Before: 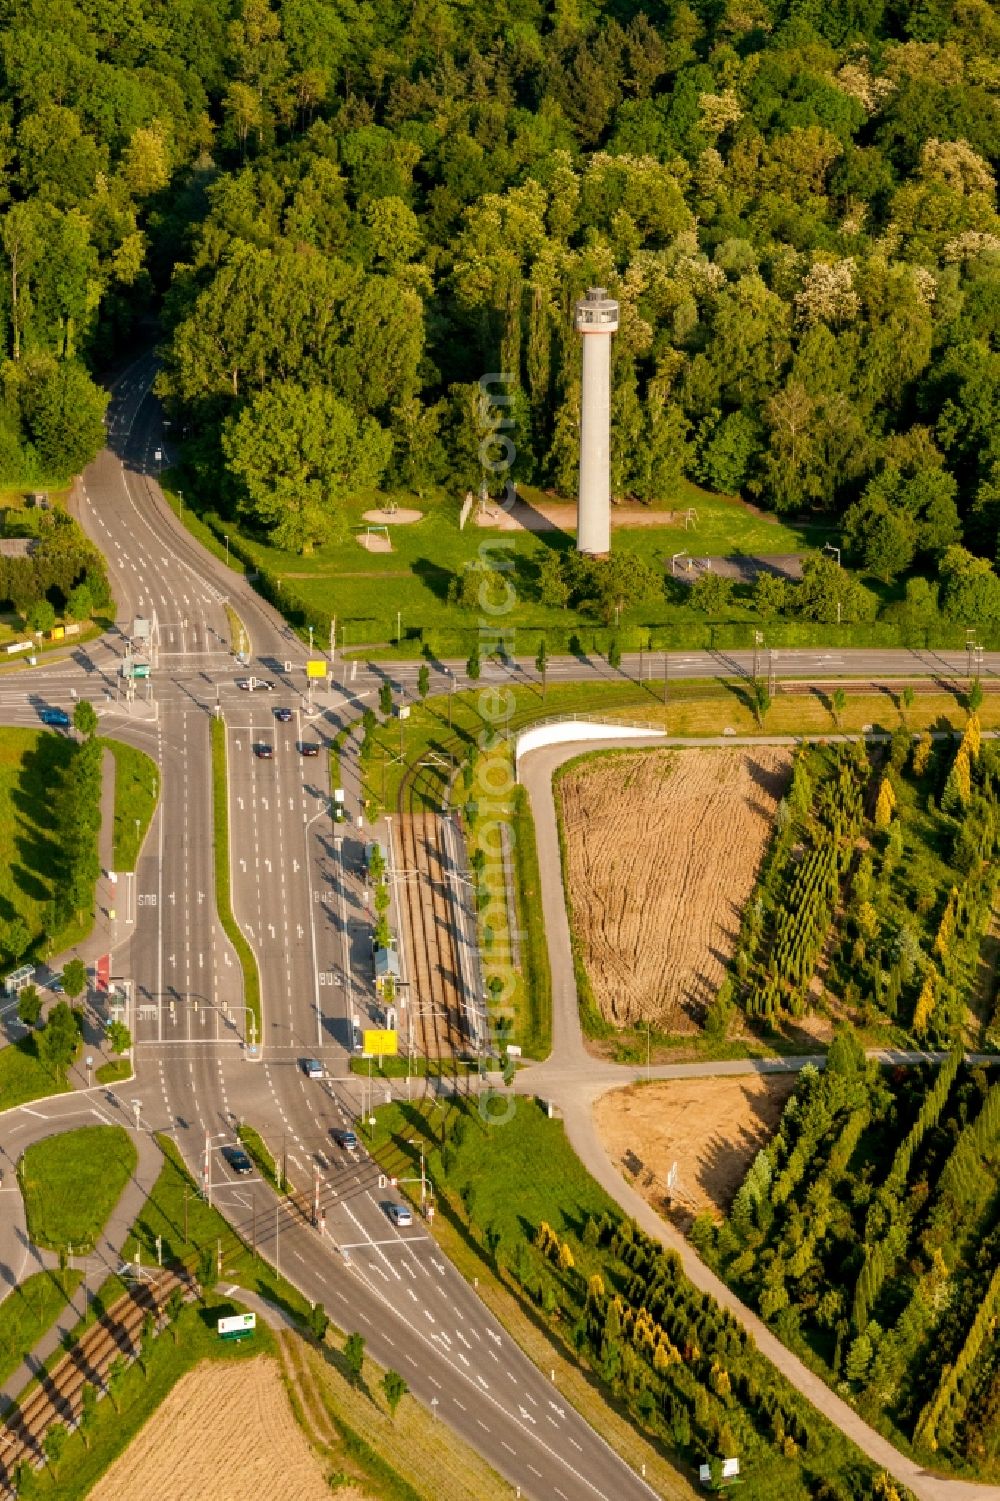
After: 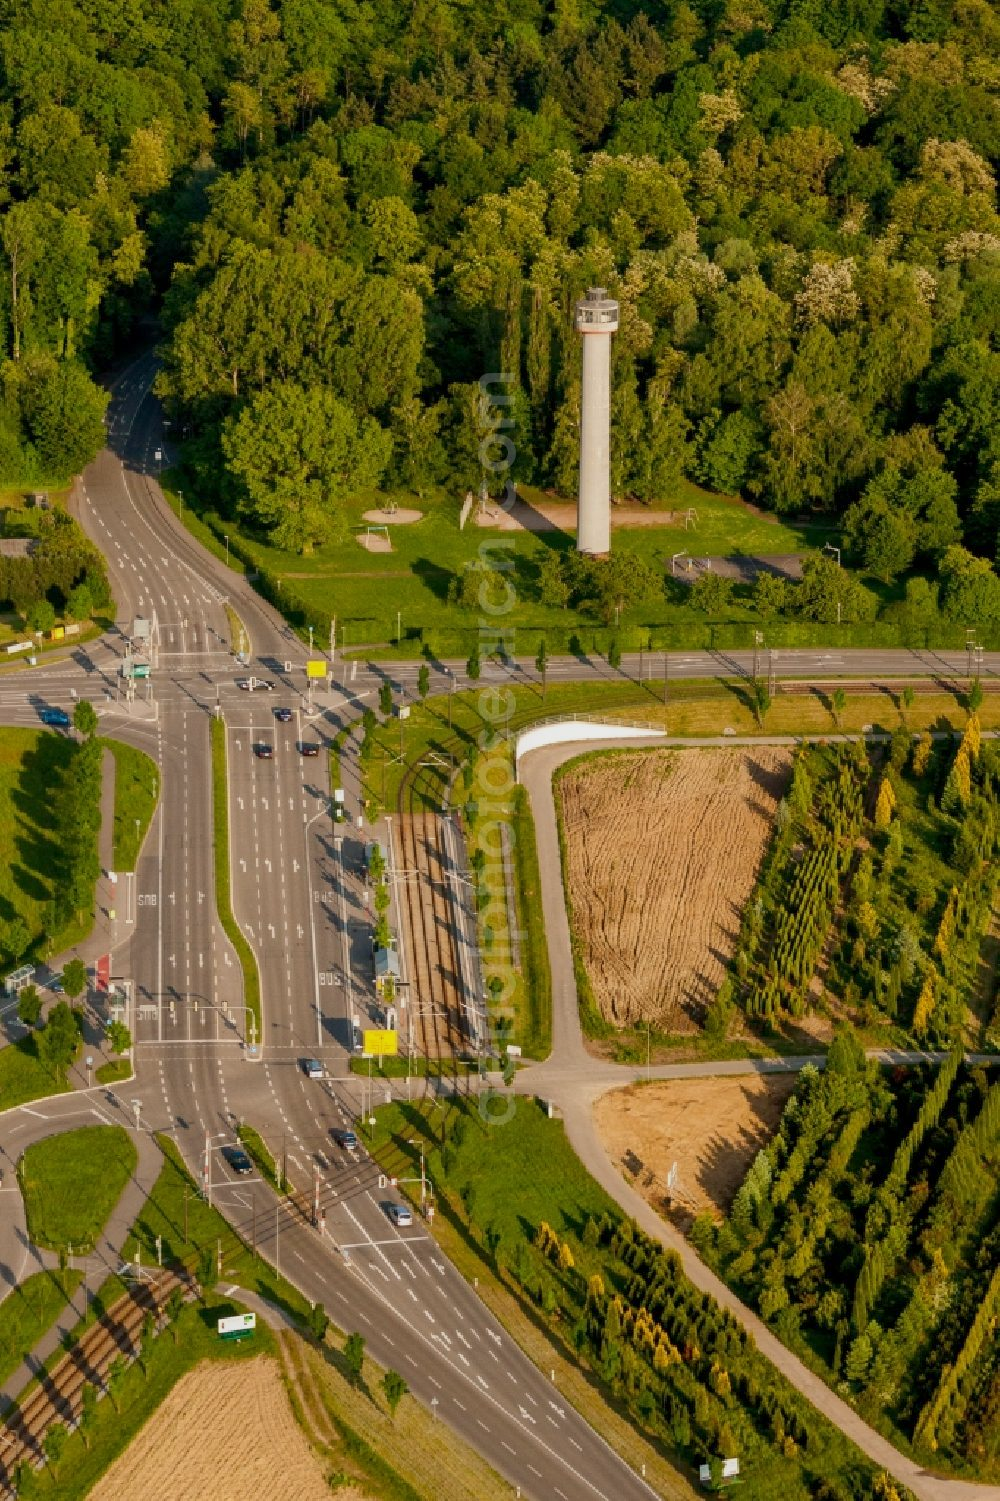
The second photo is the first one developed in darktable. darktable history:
tone equalizer: -8 EV 0.252 EV, -7 EV 0.428 EV, -6 EV 0.425 EV, -5 EV 0.216 EV, -3 EV -0.247 EV, -2 EV -0.399 EV, -1 EV -0.405 EV, +0 EV -0.268 EV
